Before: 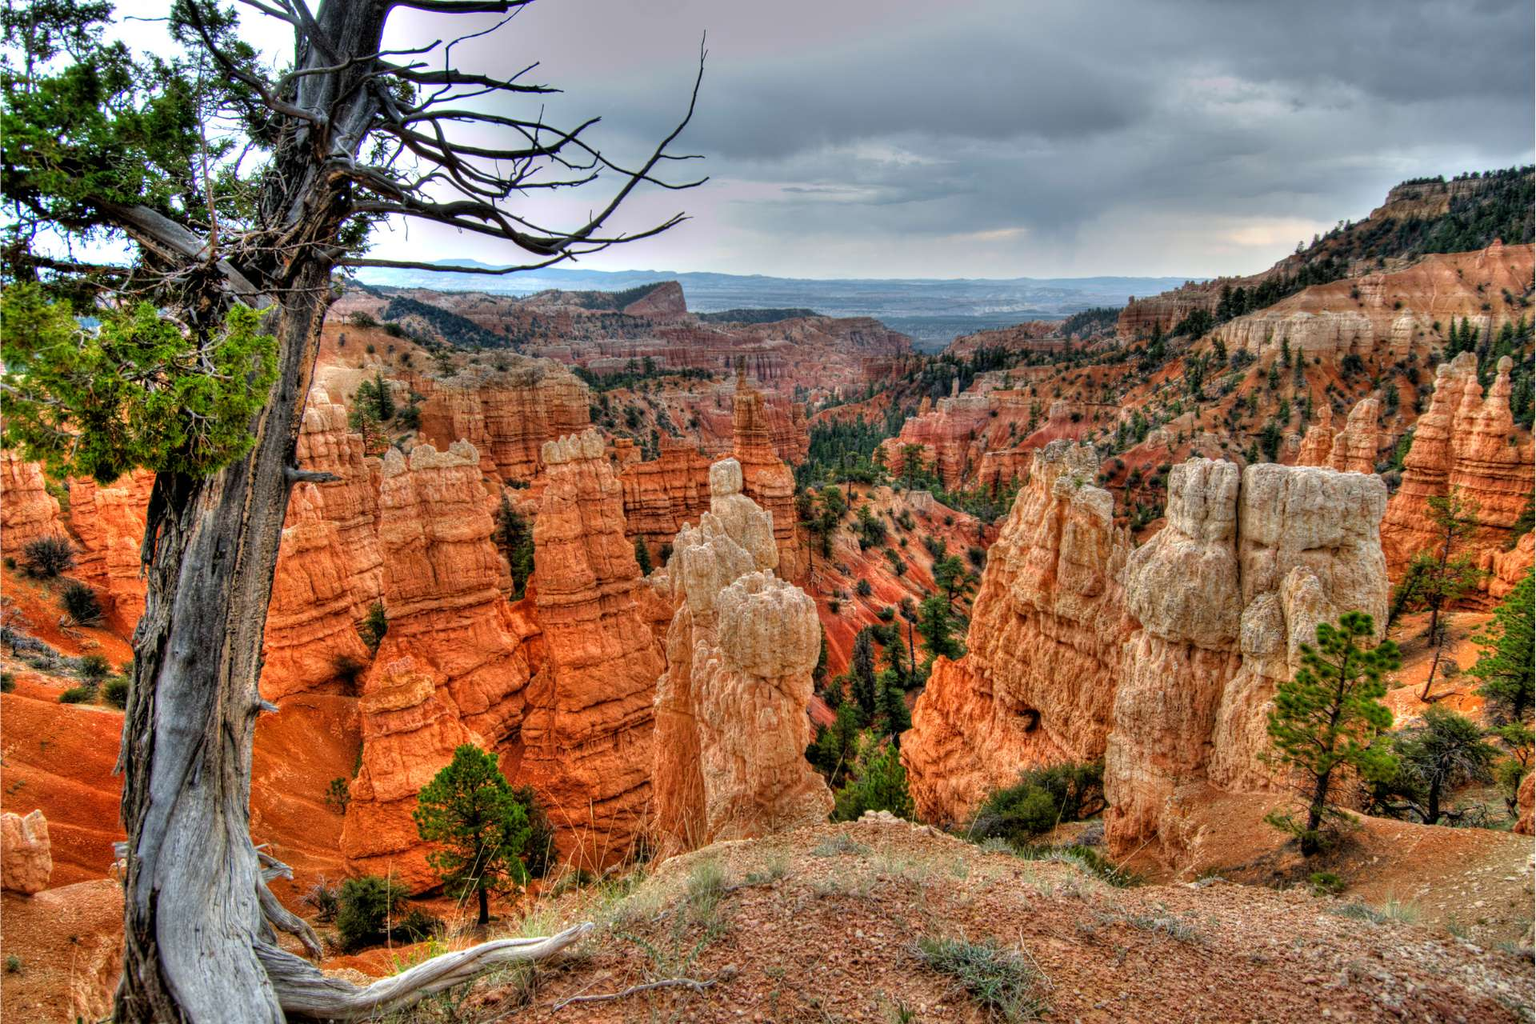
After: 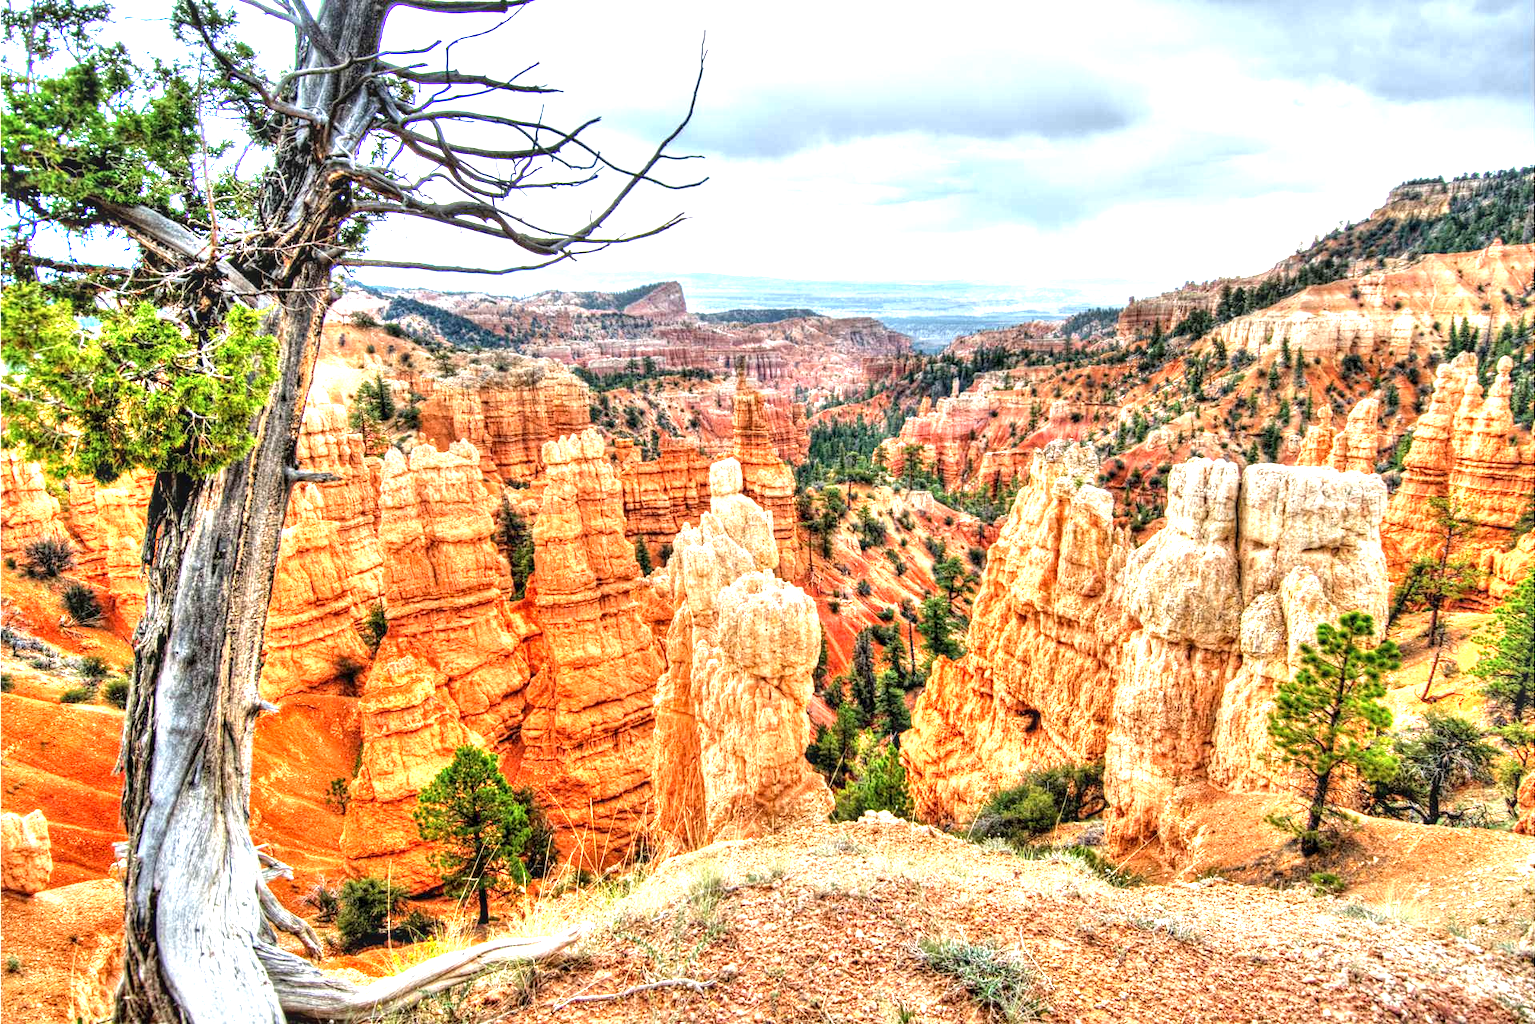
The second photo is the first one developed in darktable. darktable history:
exposure: black level correction 0, exposure 1.741 EV, compensate exposure bias true, compensate highlight preservation false
local contrast: detail 130%
